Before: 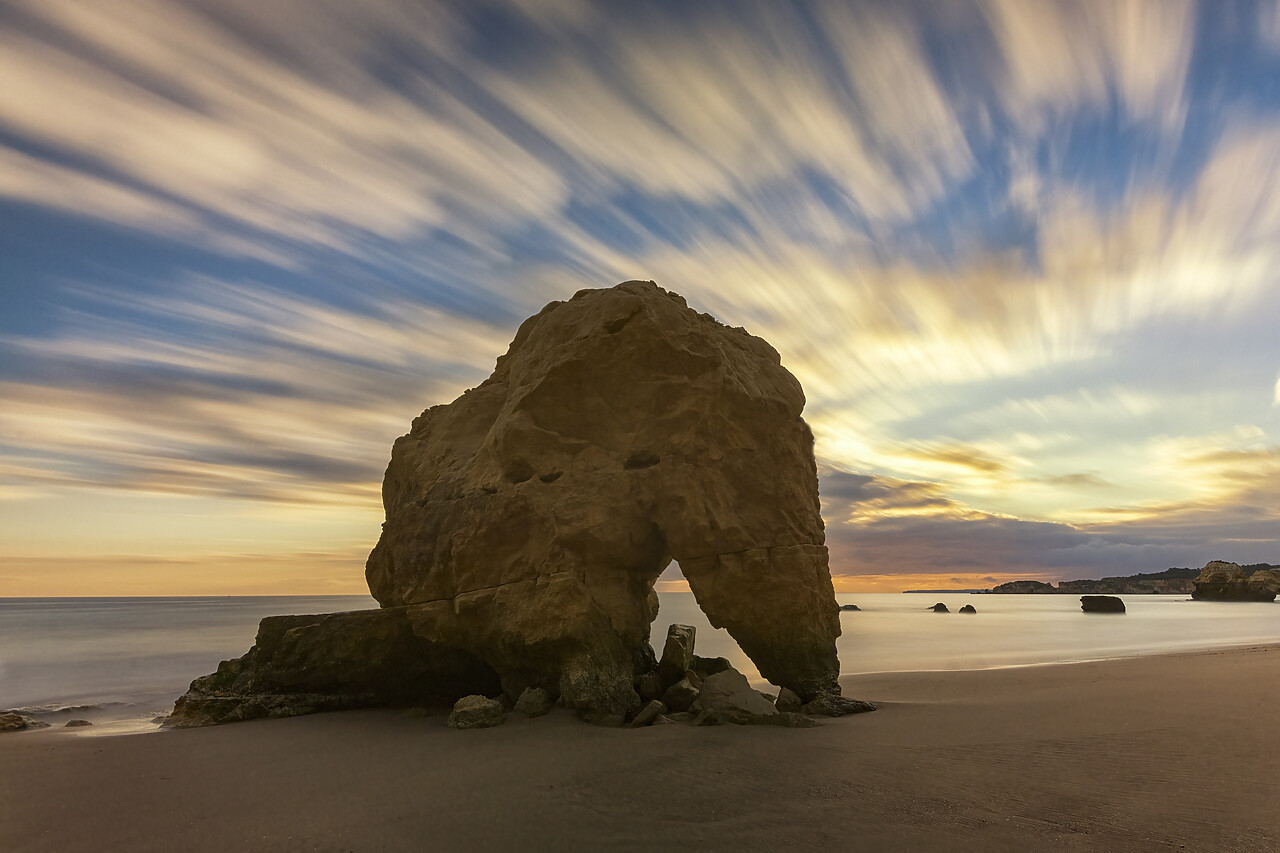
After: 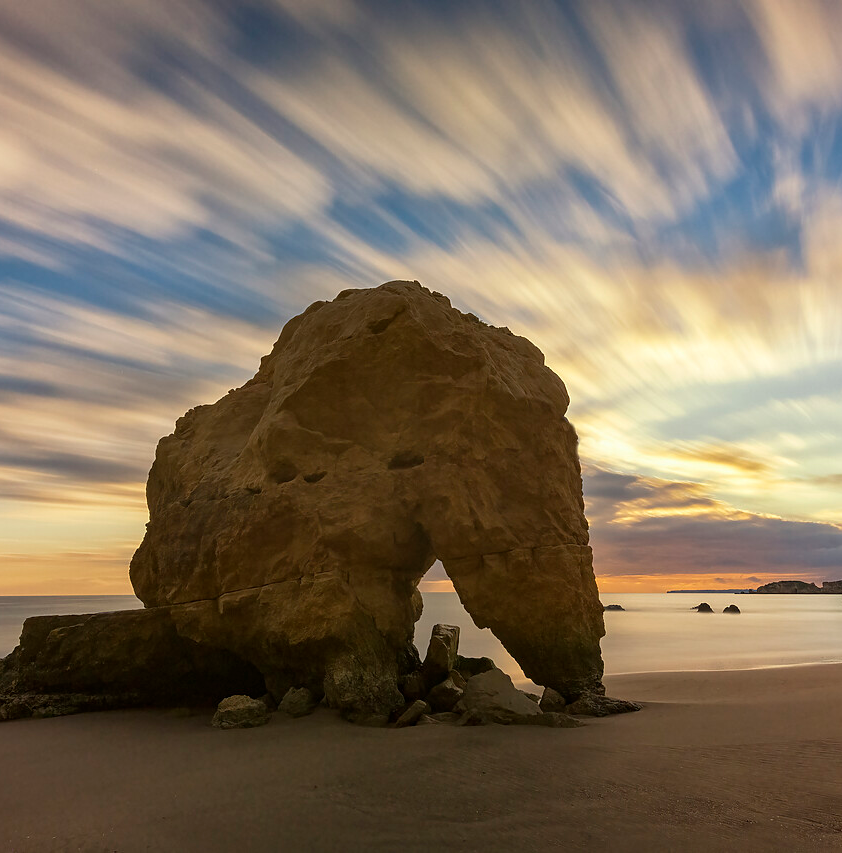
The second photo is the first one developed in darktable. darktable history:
crop and rotate: left 18.448%, right 15.703%
